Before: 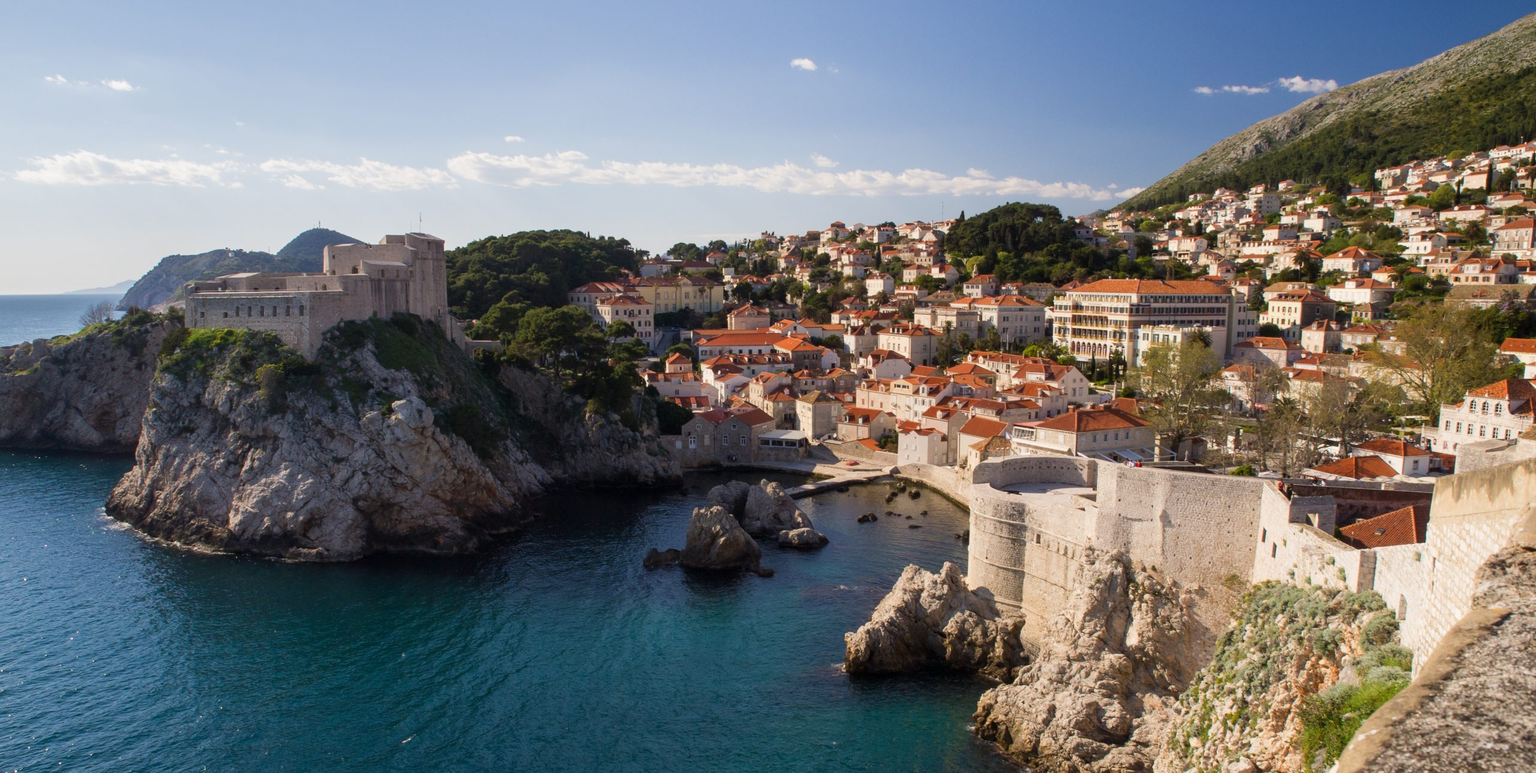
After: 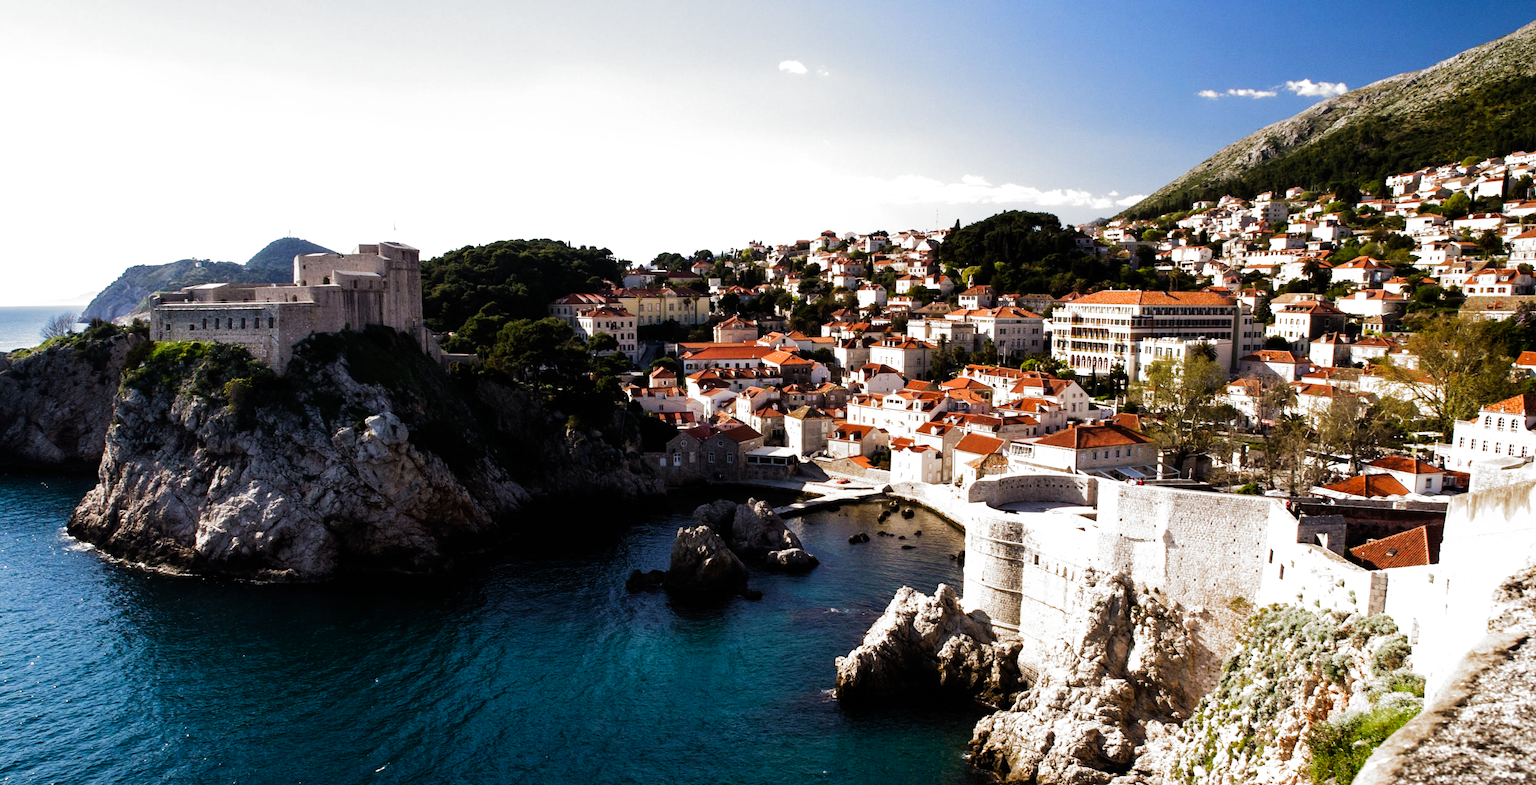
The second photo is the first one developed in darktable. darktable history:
crop and rotate: left 2.68%, right 1.031%, bottom 2.129%
tone equalizer: -8 EV -0.767 EV, -7 EV -0.728 EV, -6 EV -0.63 EV, -5 EV -0.364 EV, -3 EV 0.39 EV, -2 EV 0.6 EV, -1 EV 0.695 EV, +0 EV 0.739 EV, edges refinement/feathering 500, mask exposure compensation -1.57 EV, preserve details no
filmic rgb: black relative exposure -7.97 EV, white relative exposure 2.19 EV, hardness 7.02, add noise in highlights 0.002, preserve chrominance no, color science v3 (2019), use custom middle-gray values true, contrast in highlights soft
